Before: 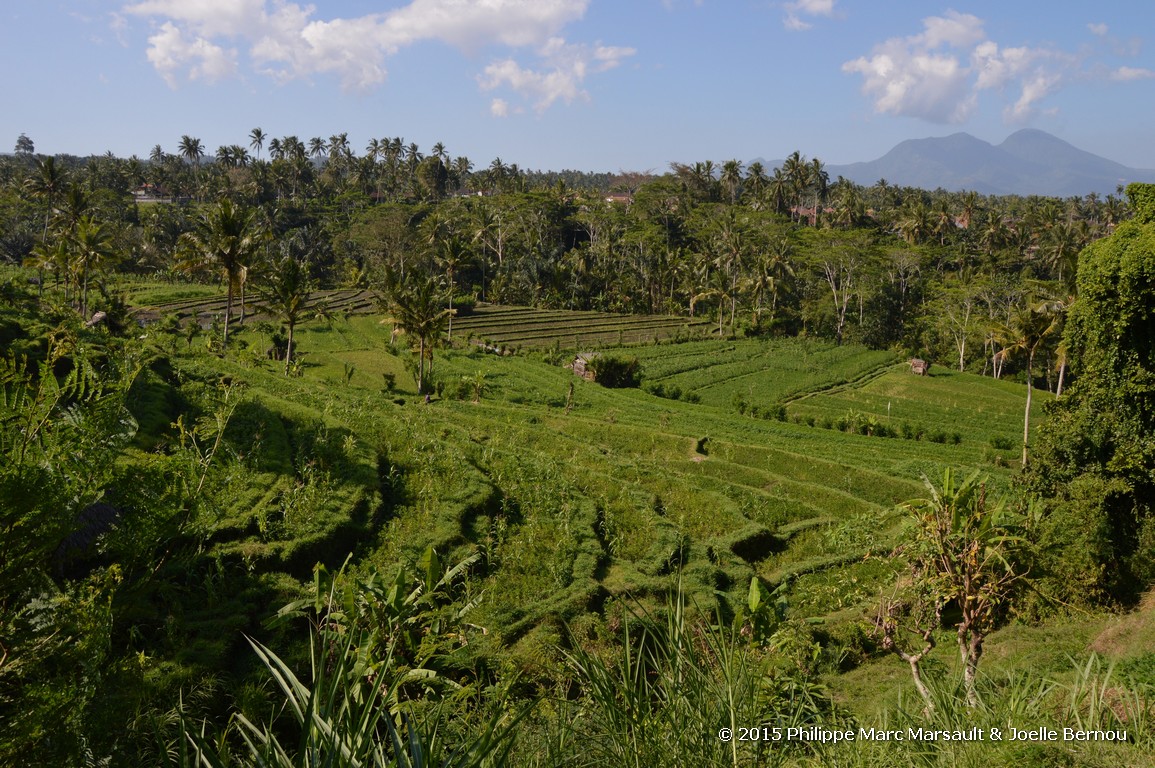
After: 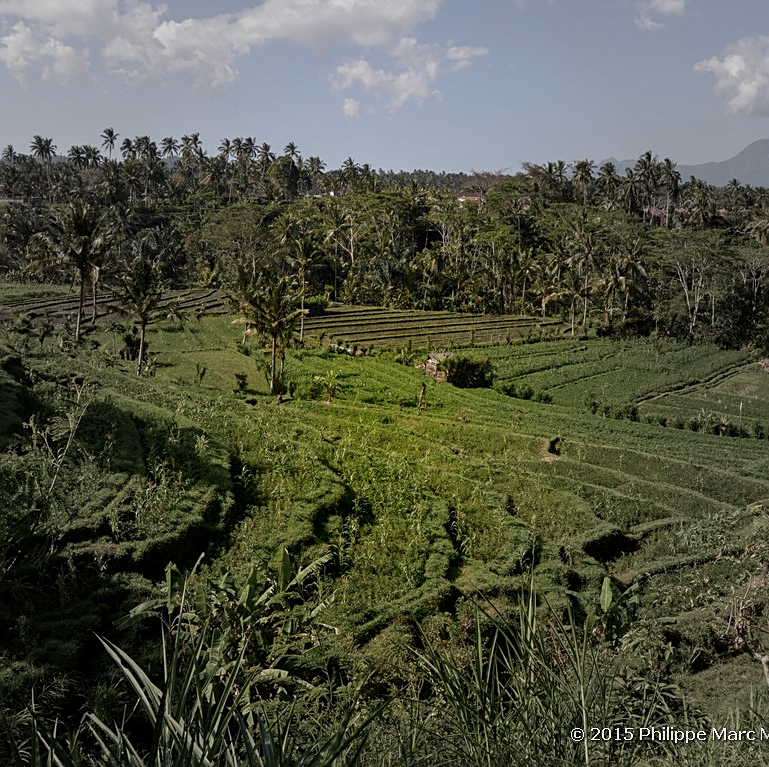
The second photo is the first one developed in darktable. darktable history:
vignetting: fall-off start 16.01%, fall-off radius 98.72%, brightness -0.291, width/height ratio 0.712
local contrast: on, module defaults
sharpen: on, module defaults
crop and rotate: left 12.826%, right 20.526%
